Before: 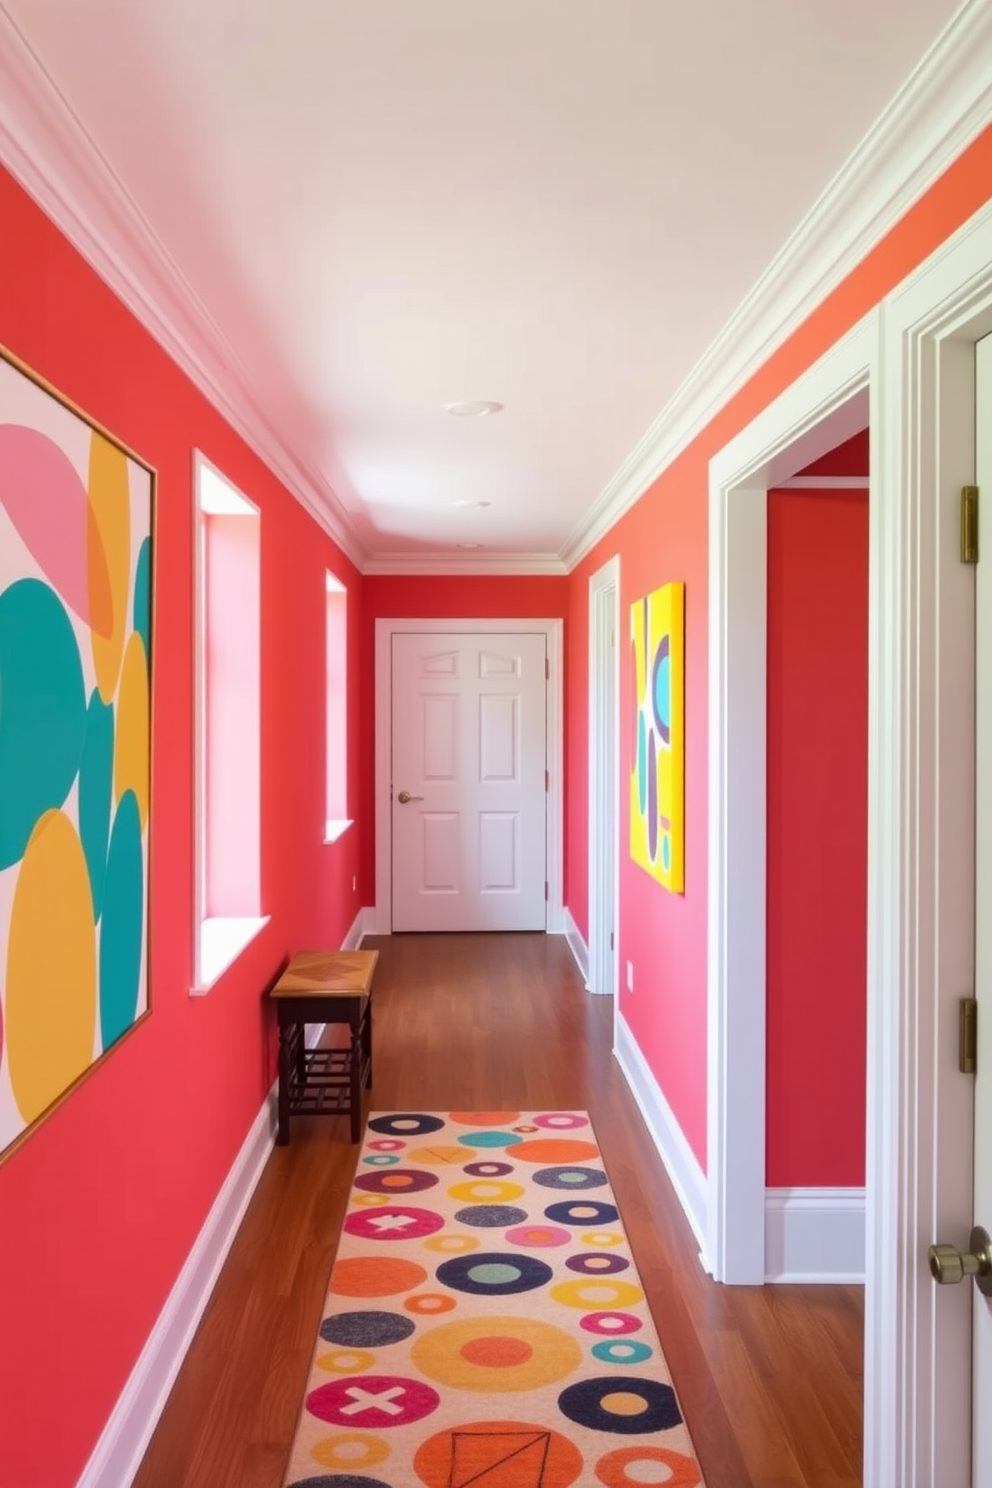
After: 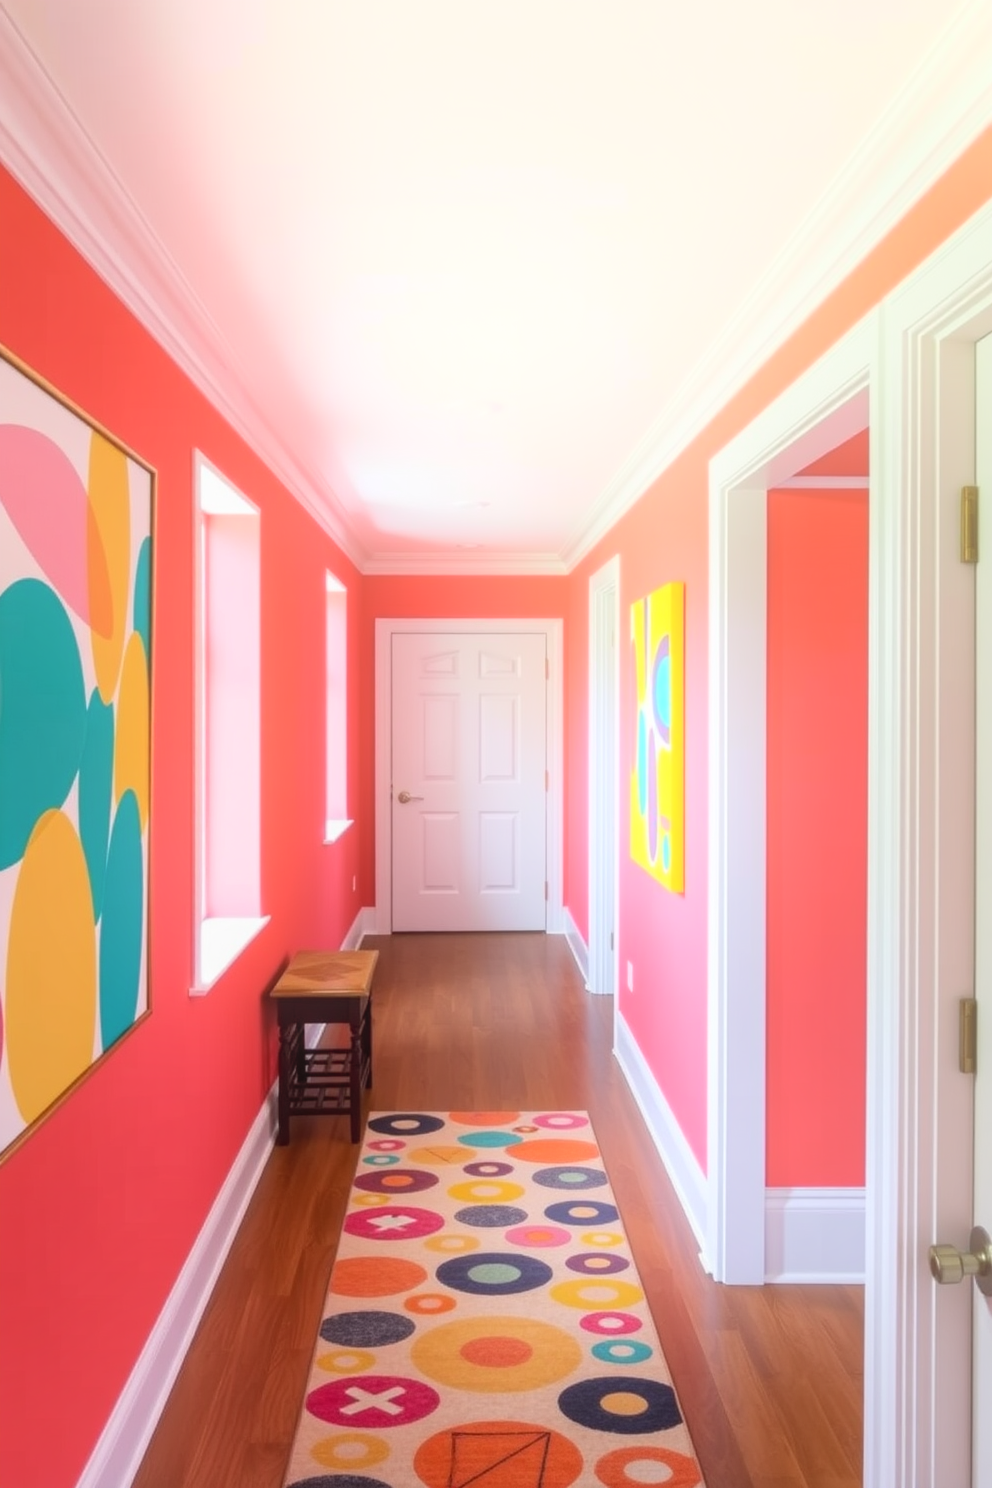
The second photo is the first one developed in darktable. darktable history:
local contrast: detail 110%
bloom: on, module defaults
